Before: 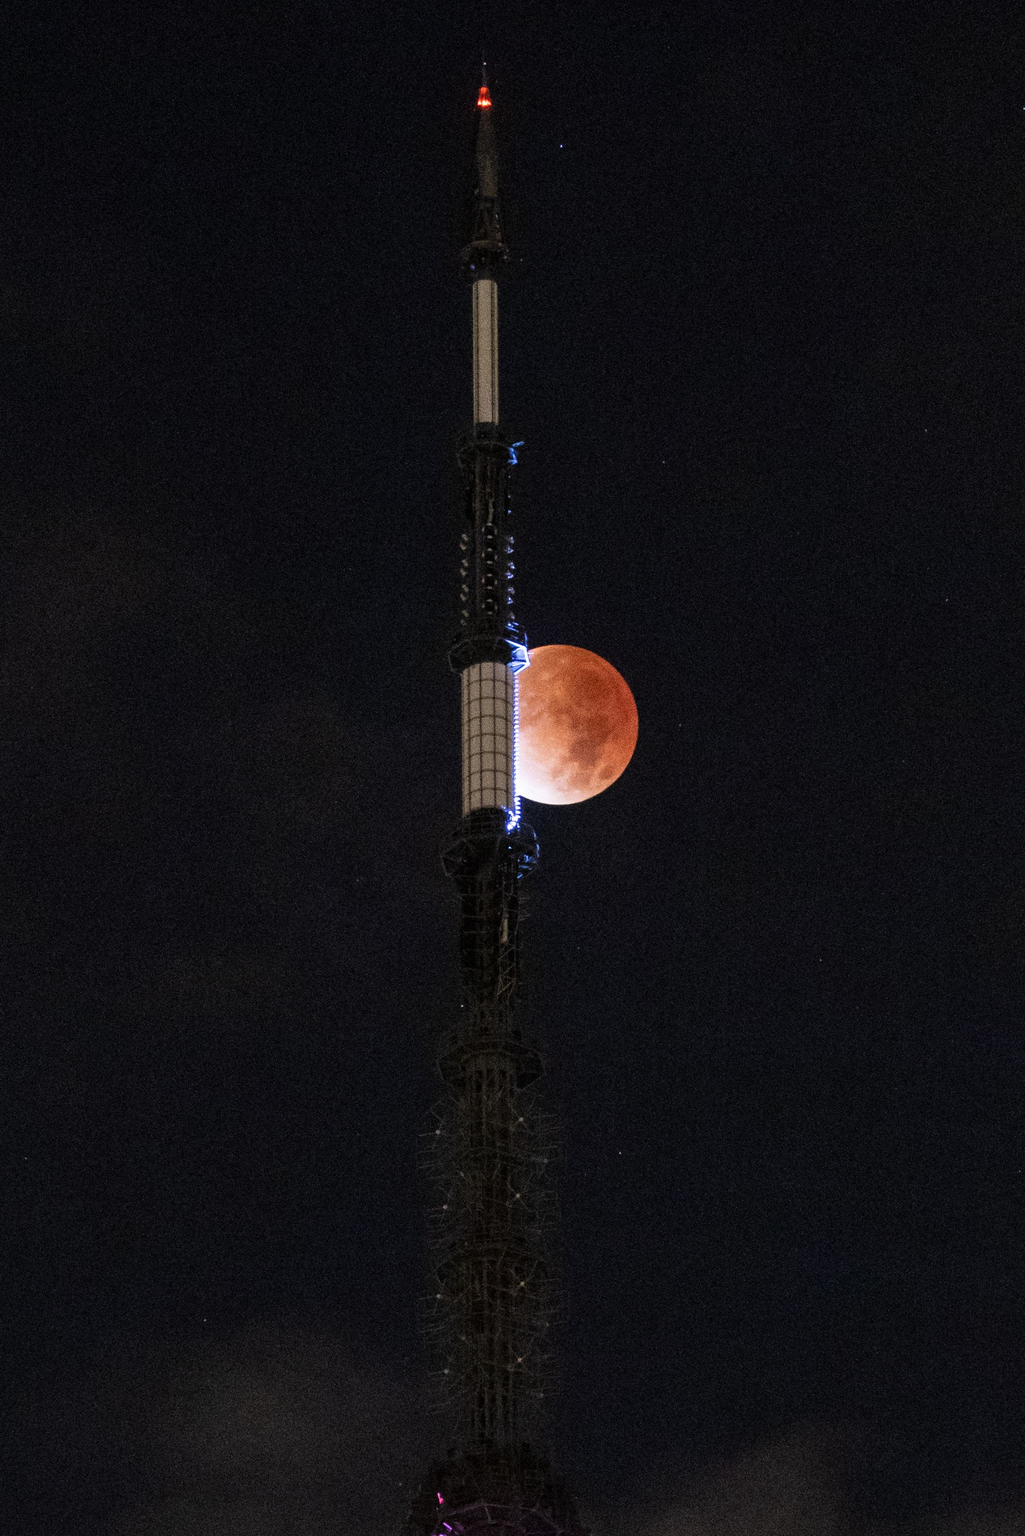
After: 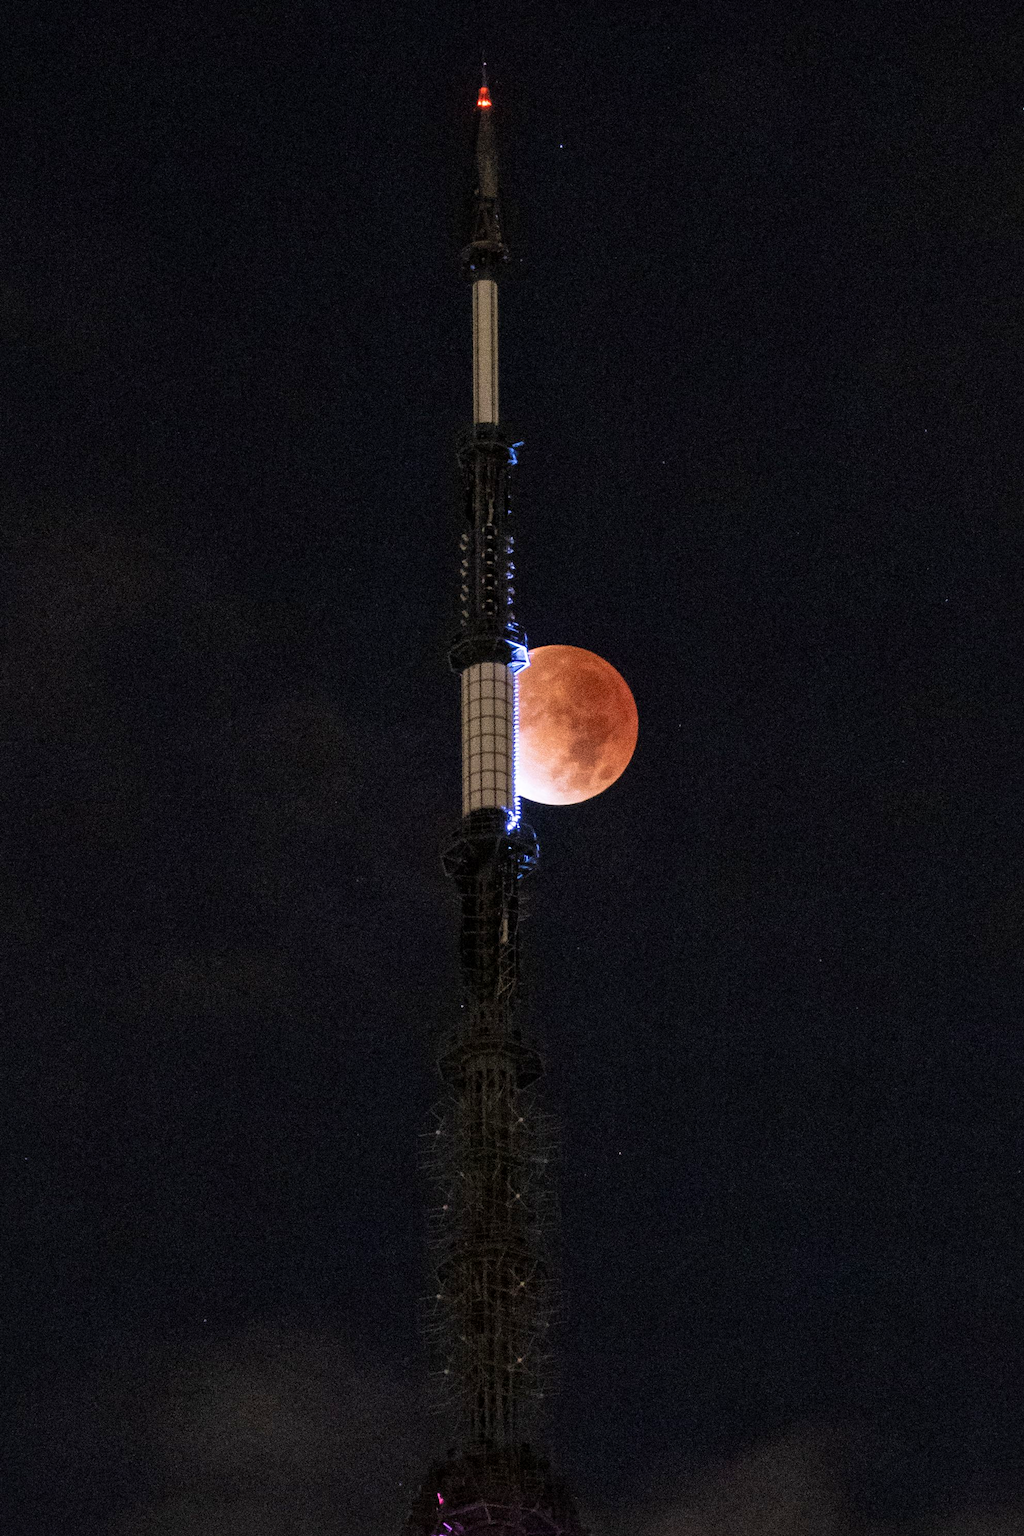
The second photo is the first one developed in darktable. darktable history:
local contrast: mode bilateral grid, contrast 20, coarseness 50, detail 120%, midtone range 0.2
velvia: on, module defaults
